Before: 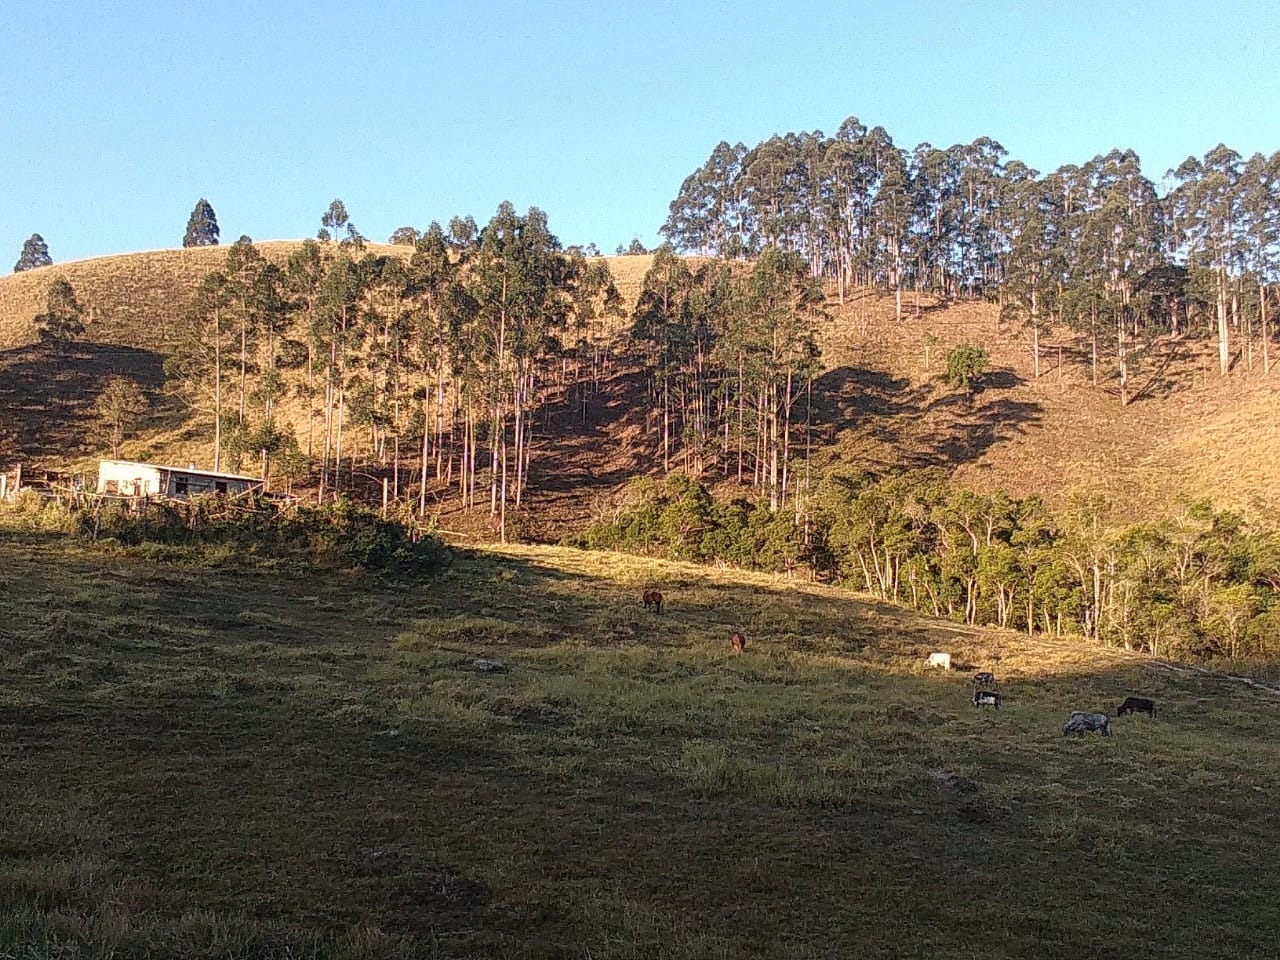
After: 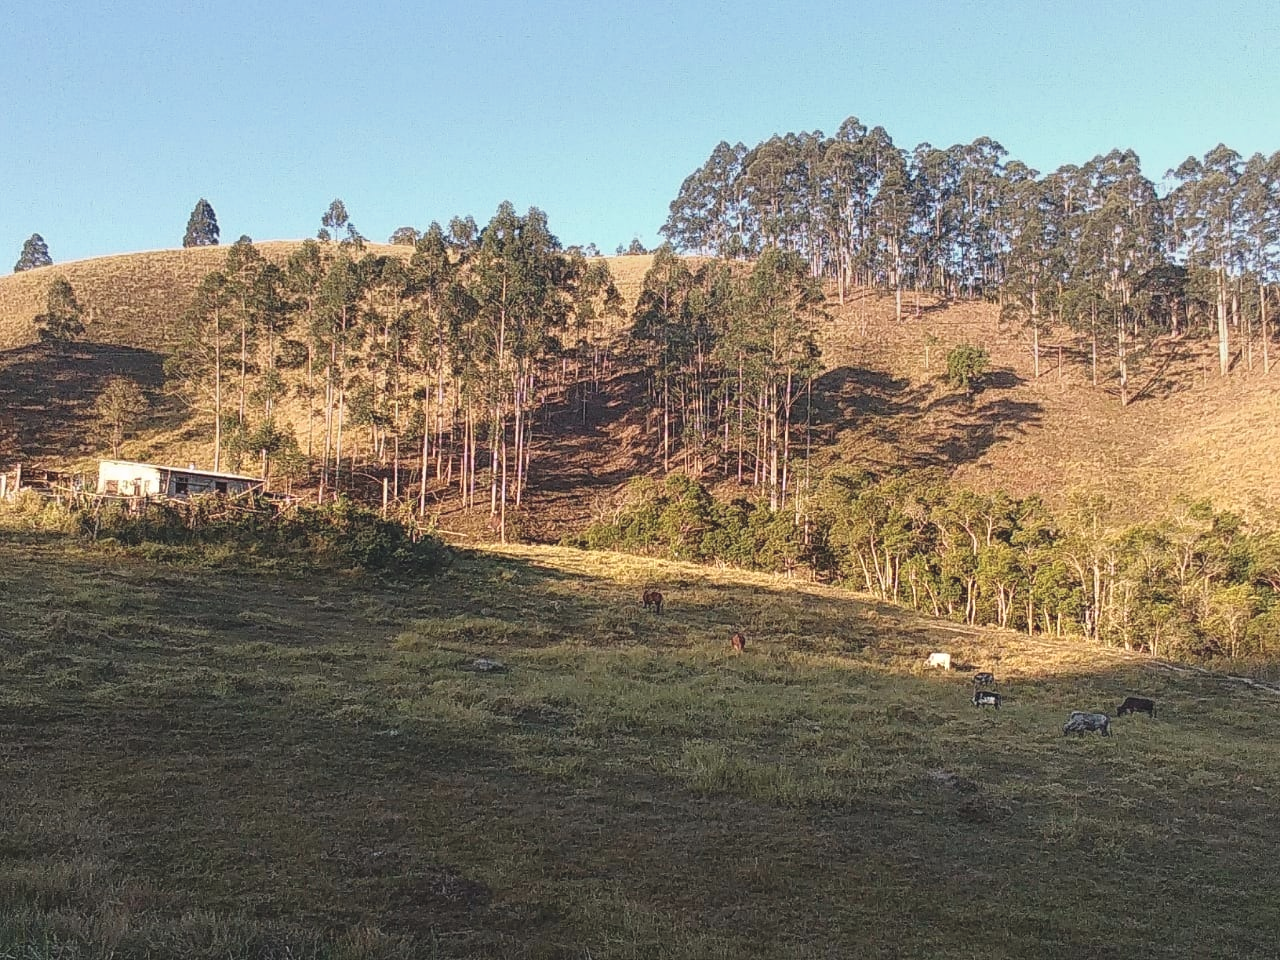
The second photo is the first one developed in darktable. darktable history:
exposure: exposure 0.258 EV, compensate highlight preservation false
color balance: lift [1.007, 1, 1, 1], gamma [1.097, 1, 1, 1]
graduated density: on, module defaults
